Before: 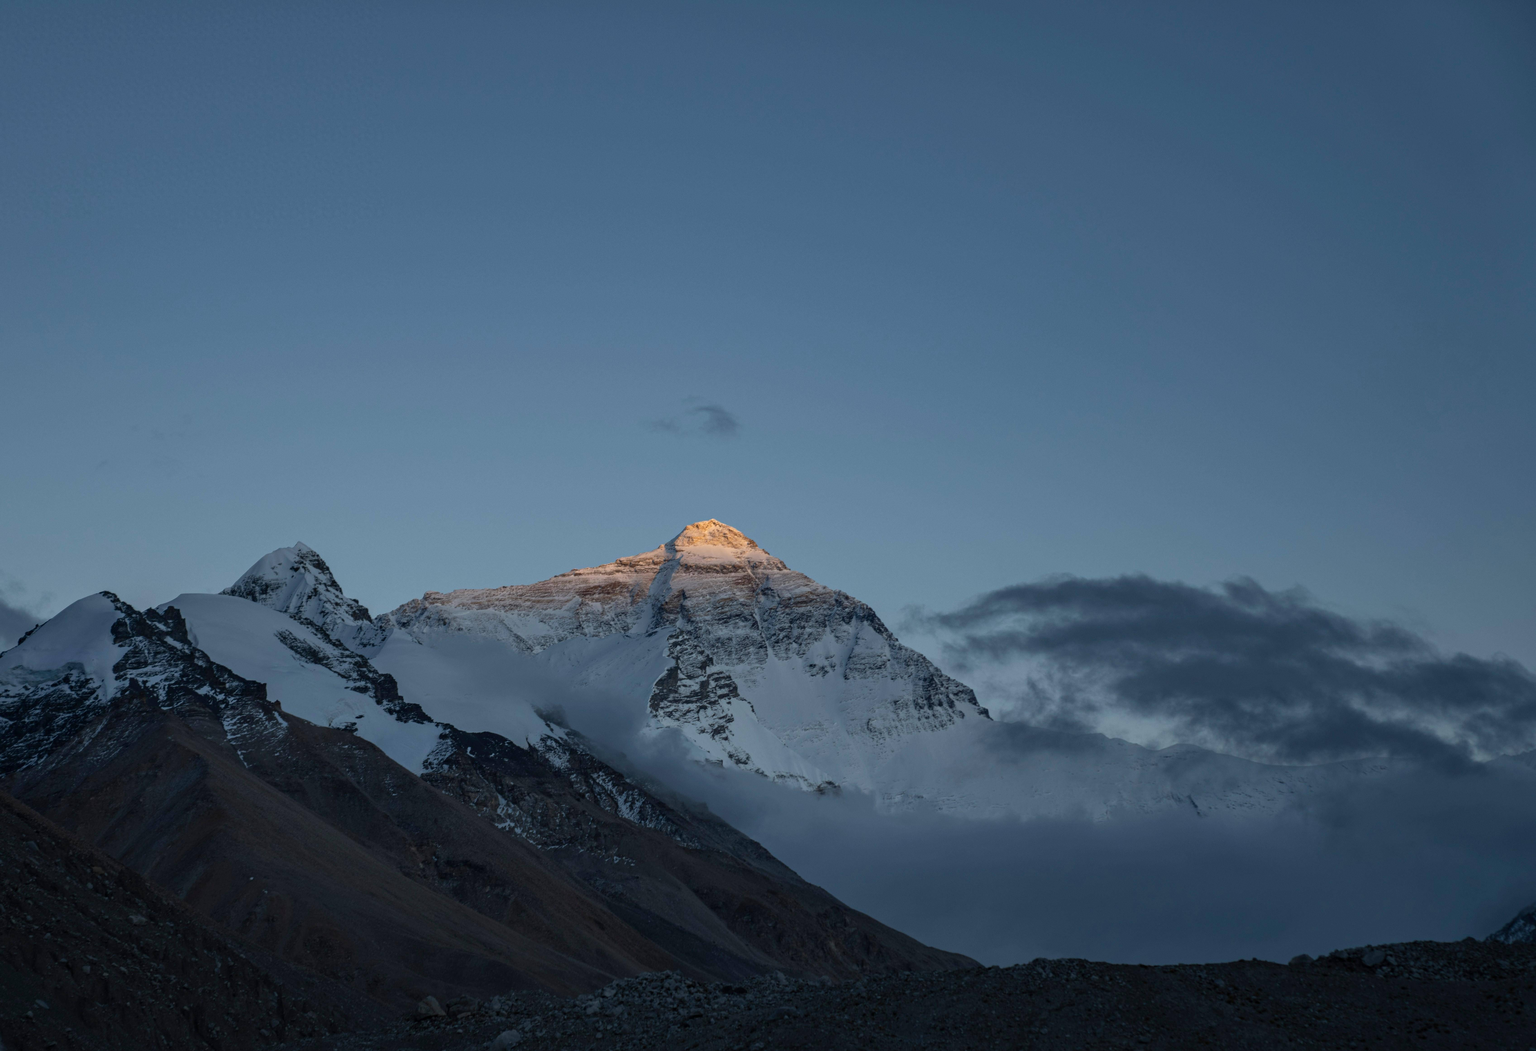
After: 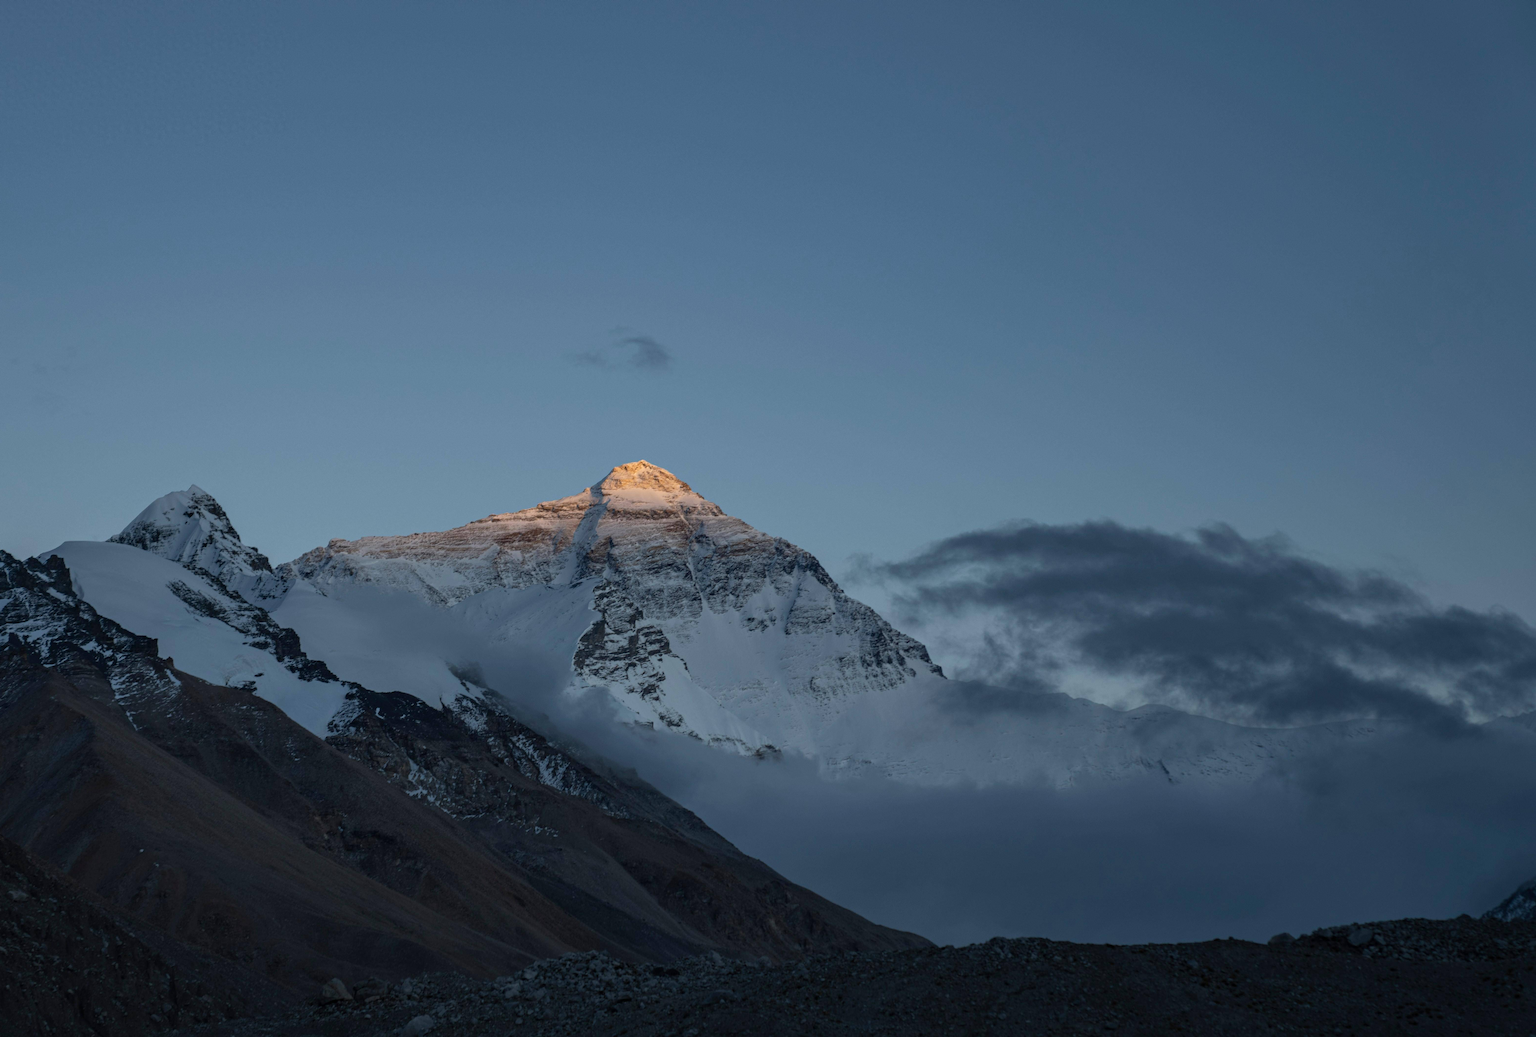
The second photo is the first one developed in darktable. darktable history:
crop and rotate: left 7.917%, top 9.122%
